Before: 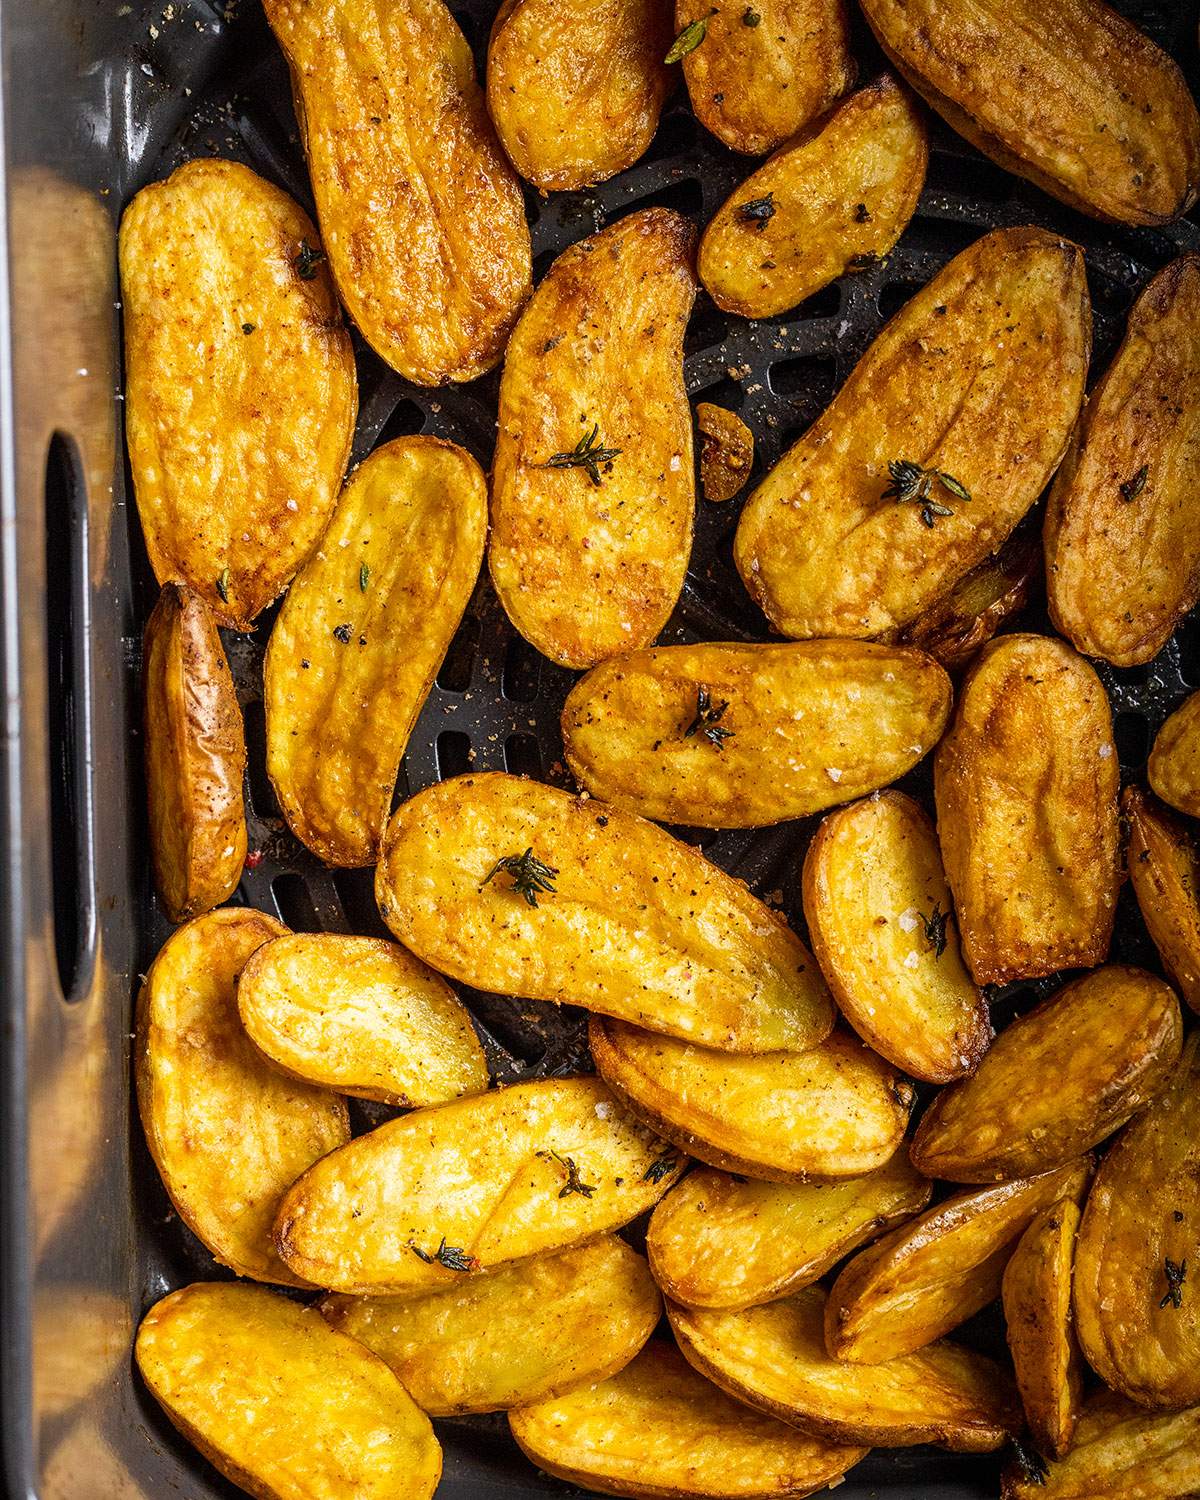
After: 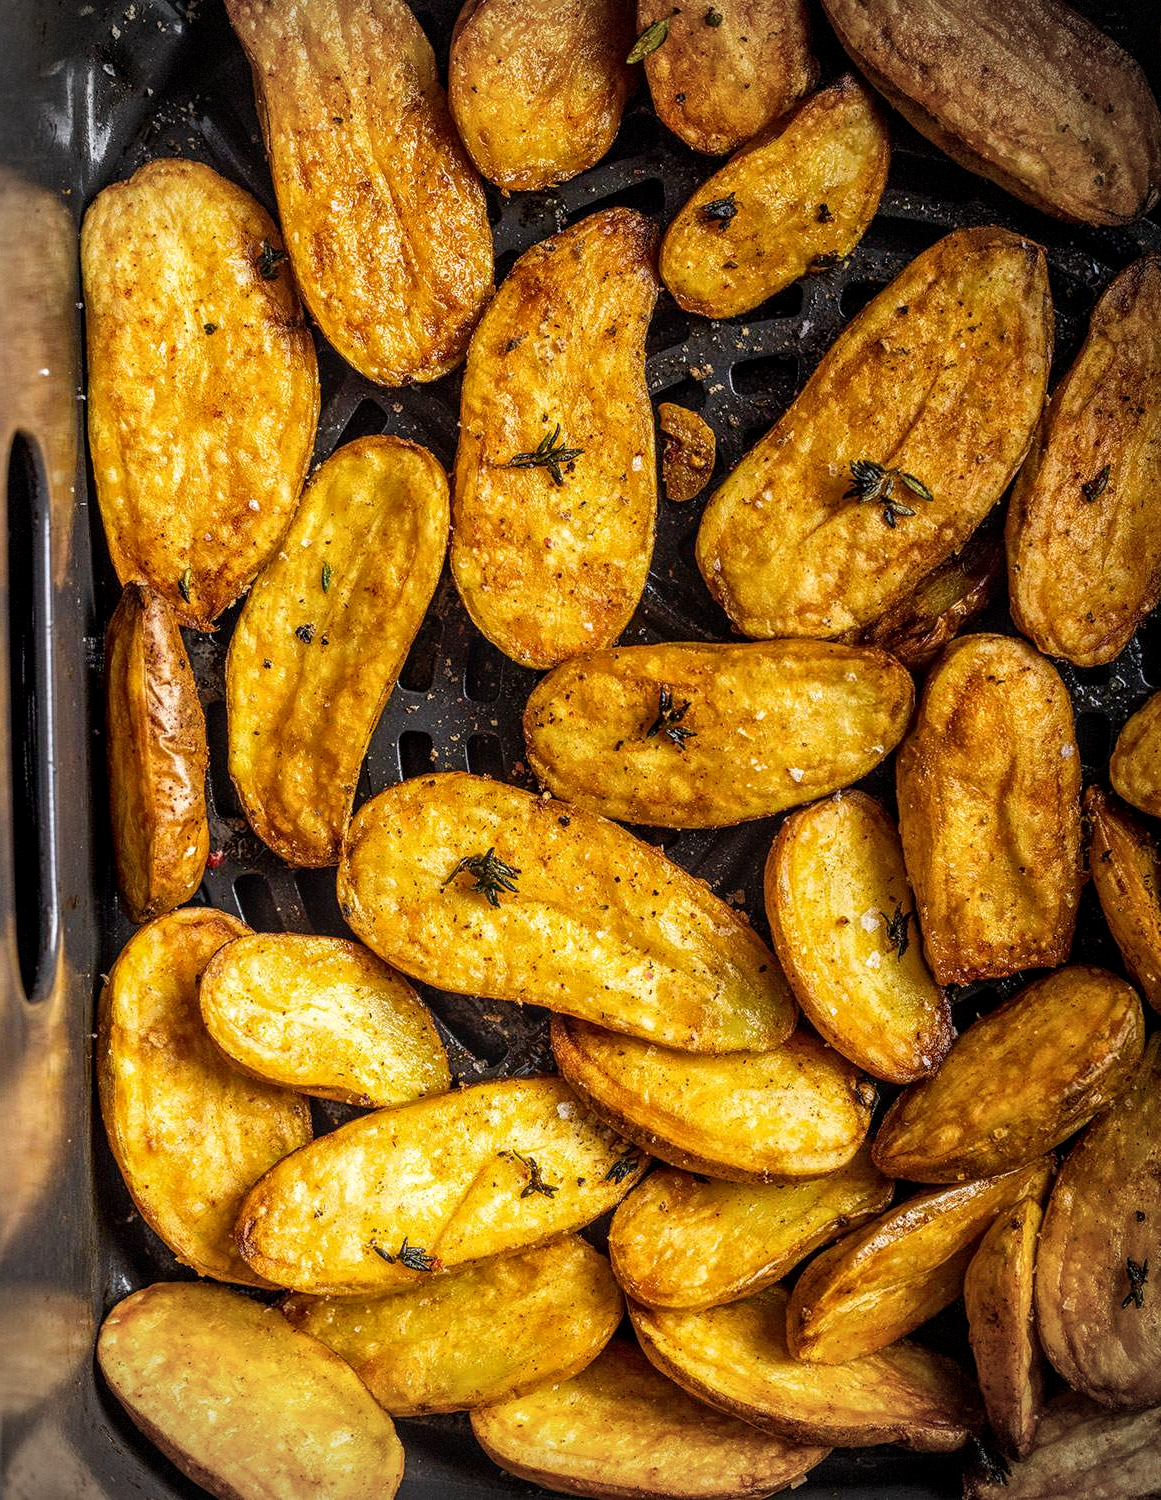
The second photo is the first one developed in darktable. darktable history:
vignetting: dithering 8-bit output, unbound false
crop and rotate: left 3.238%
local contrast: on, module defaults
